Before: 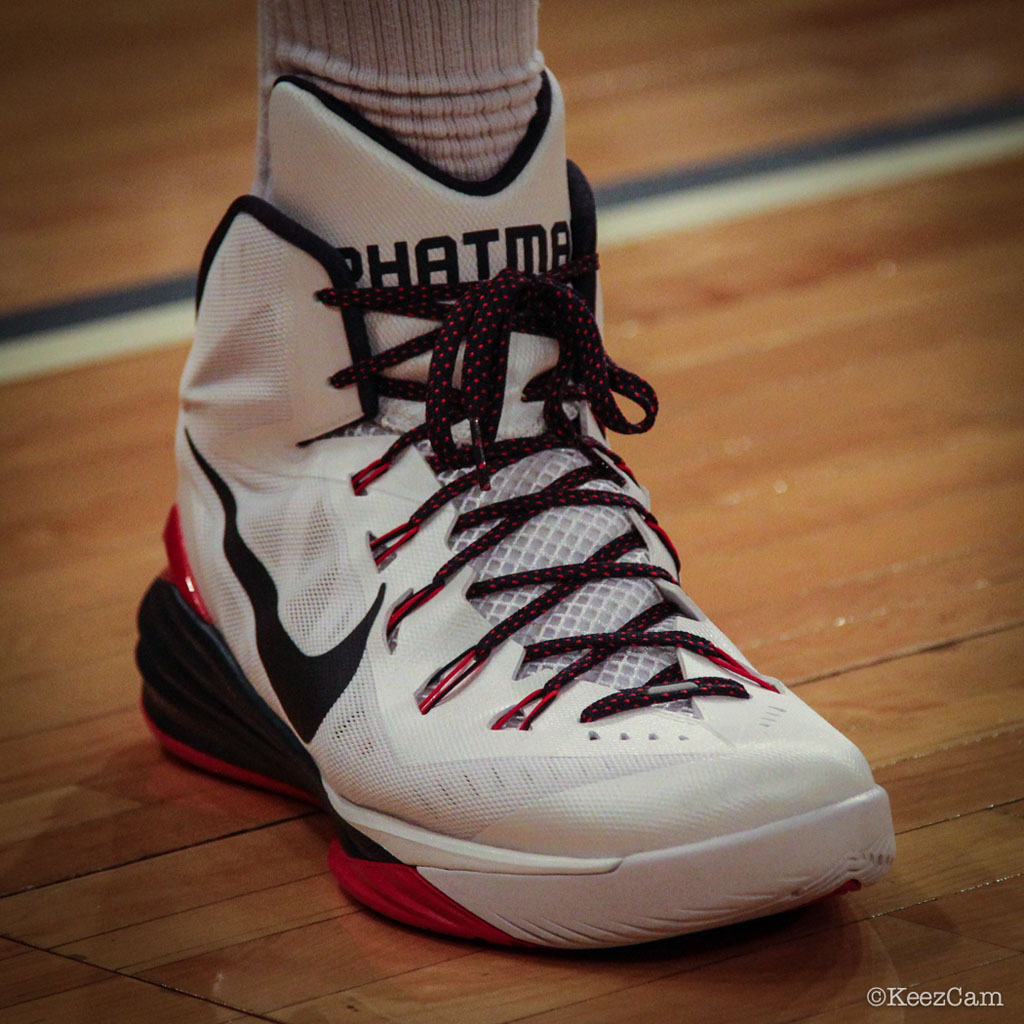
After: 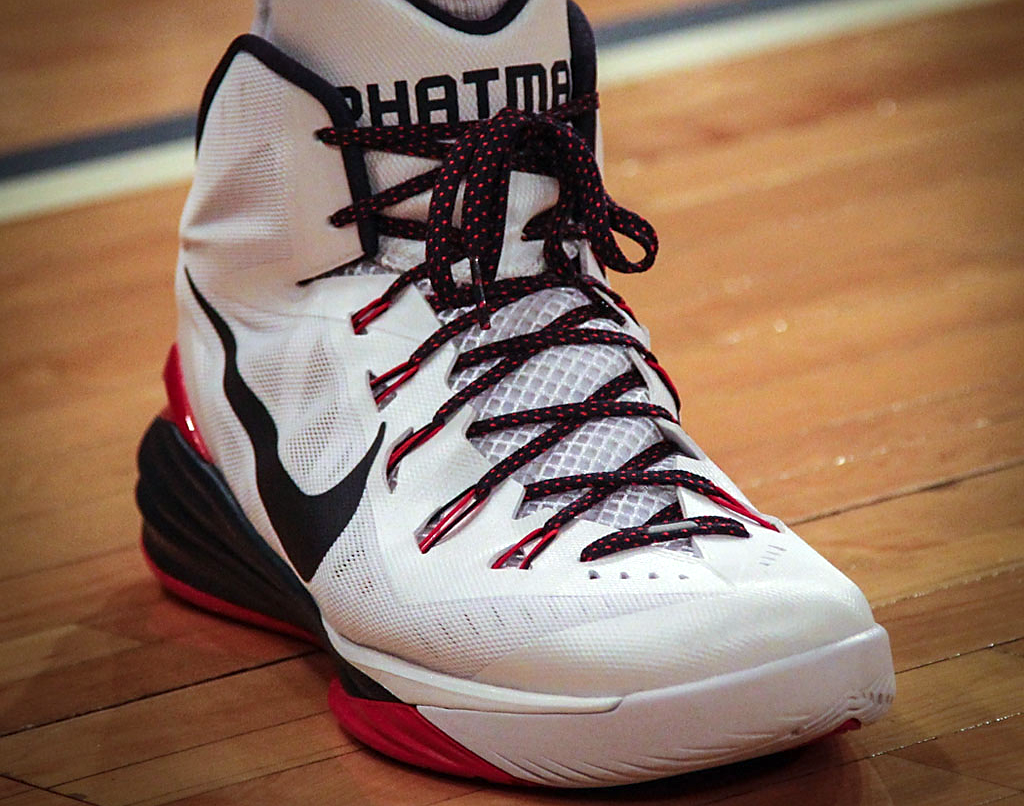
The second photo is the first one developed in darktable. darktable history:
sharpen: radius 1.864, amount 0.398, threshold 1.271
white balance: red 0.976, blue 1.04
exposure: exposure 0.566 EV, compensate highlight preservation false
crop and rotate: top 15.774%, bottom 5.506%
